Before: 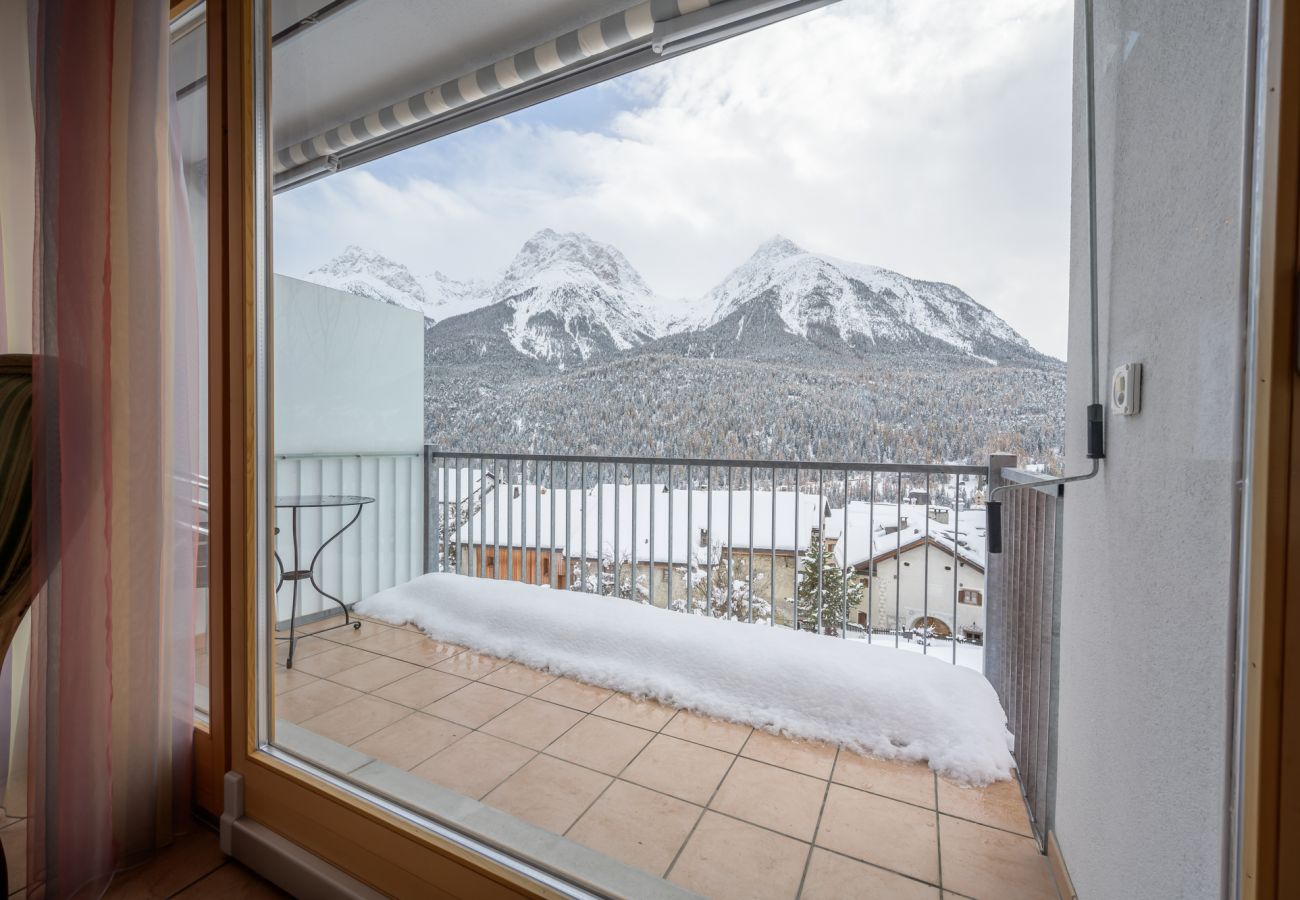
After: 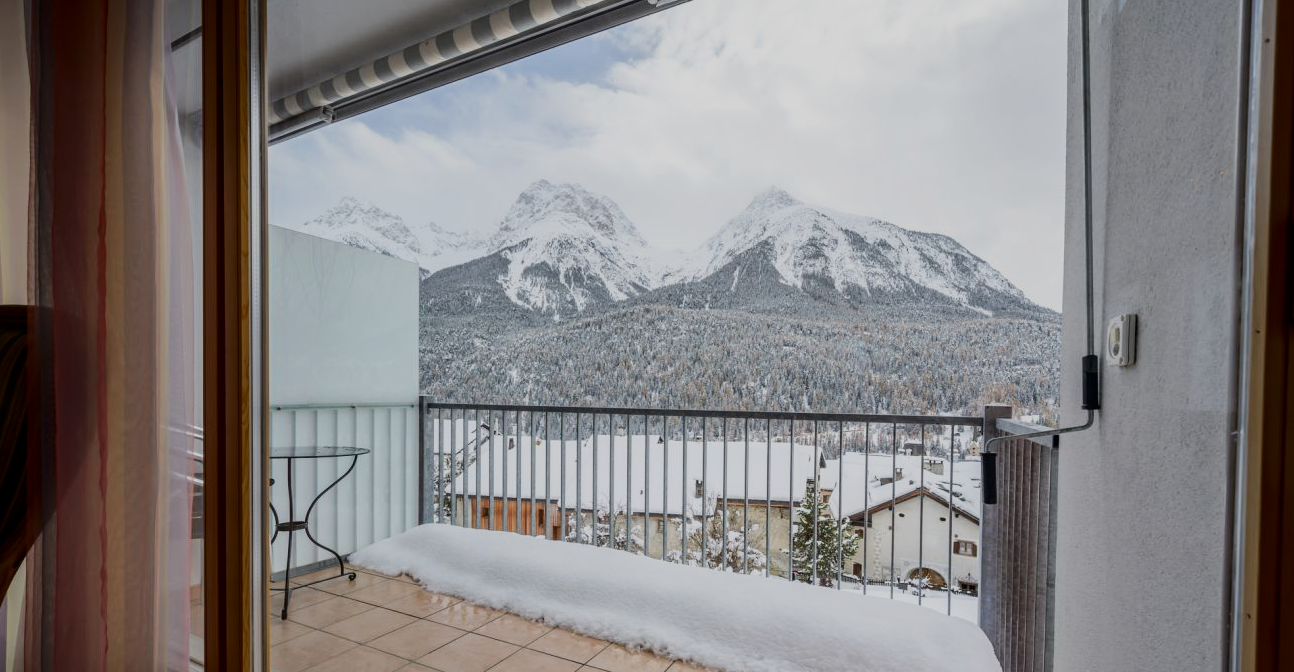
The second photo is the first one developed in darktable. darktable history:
crop: left 0.387%, top 5.469%, bottom 19.809%
filmic rgb: black relative exposure -7.5 EV, white relative exposure 5 EV, hardness 3.31, contrast 1.3, contrast in shadows safe
contrast brightness saturation: brightness -0.2, saturation 0.08
